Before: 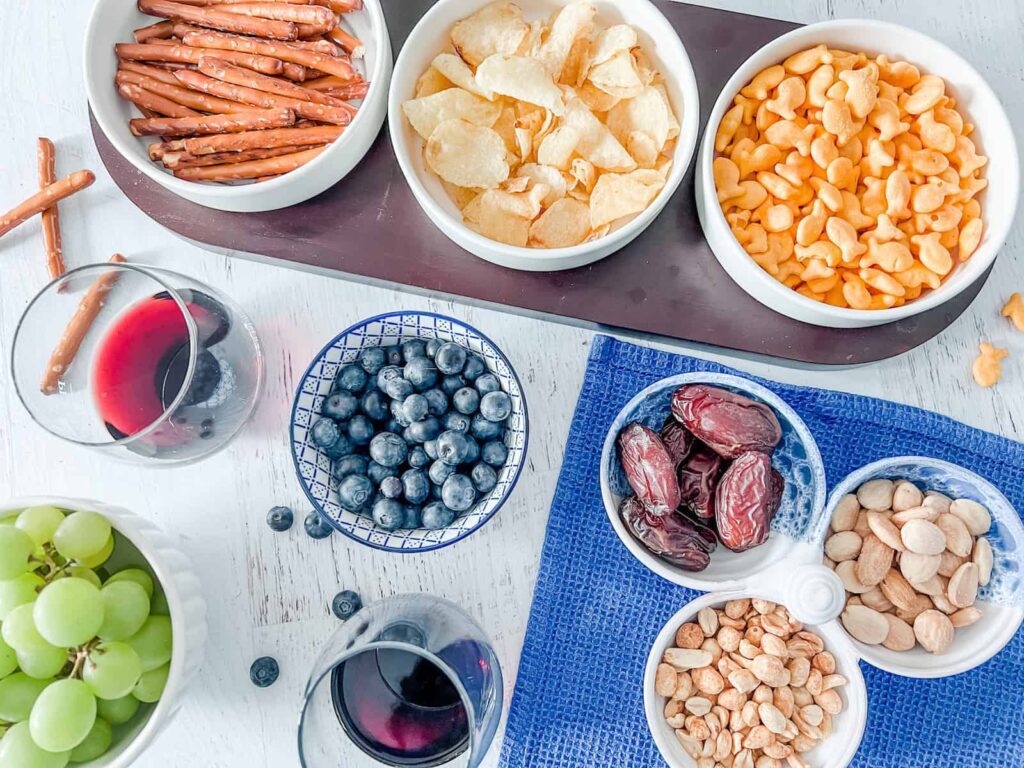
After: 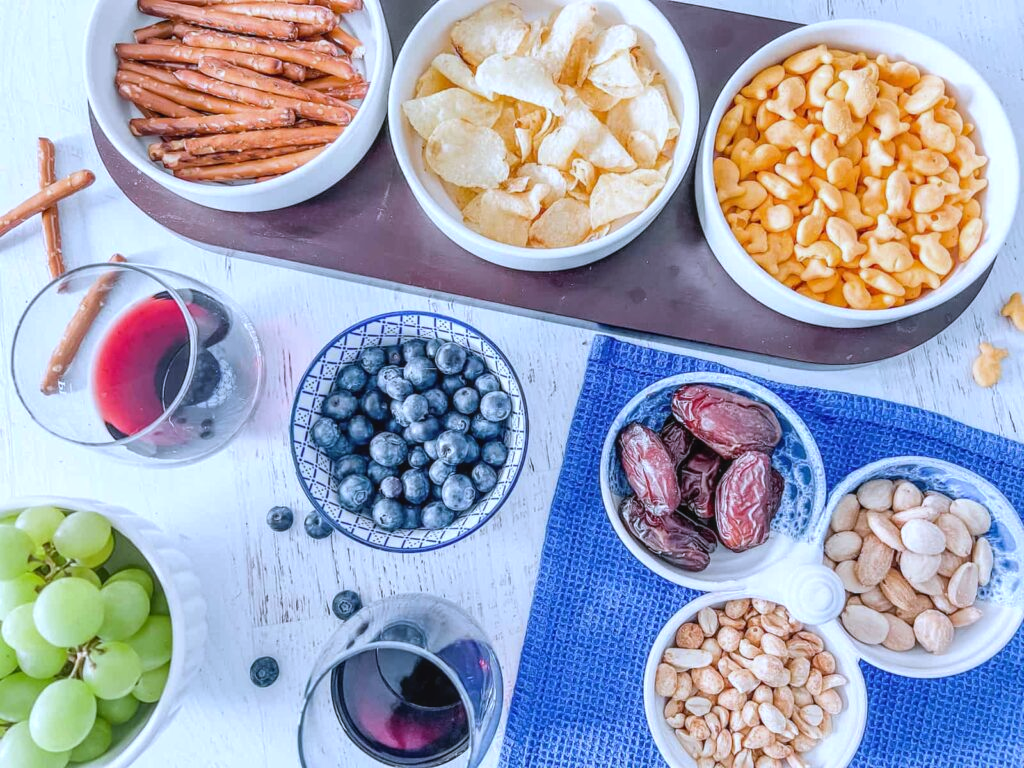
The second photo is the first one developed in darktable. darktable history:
local contrast: detail 110%
white balance: red 0.948, green 1.02, blue 1.176
